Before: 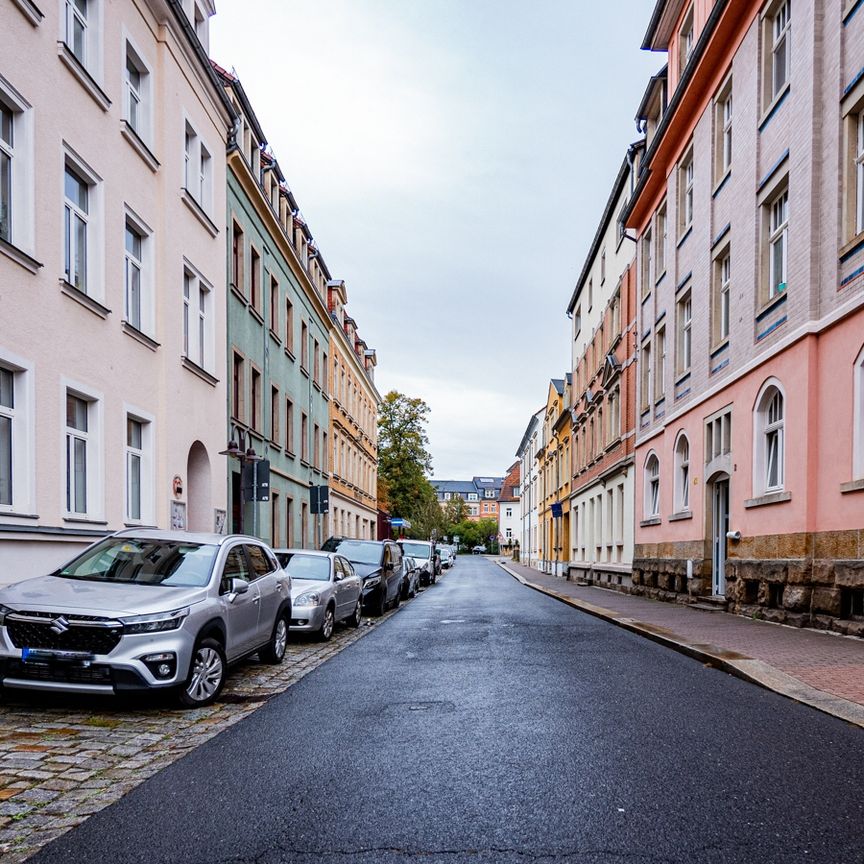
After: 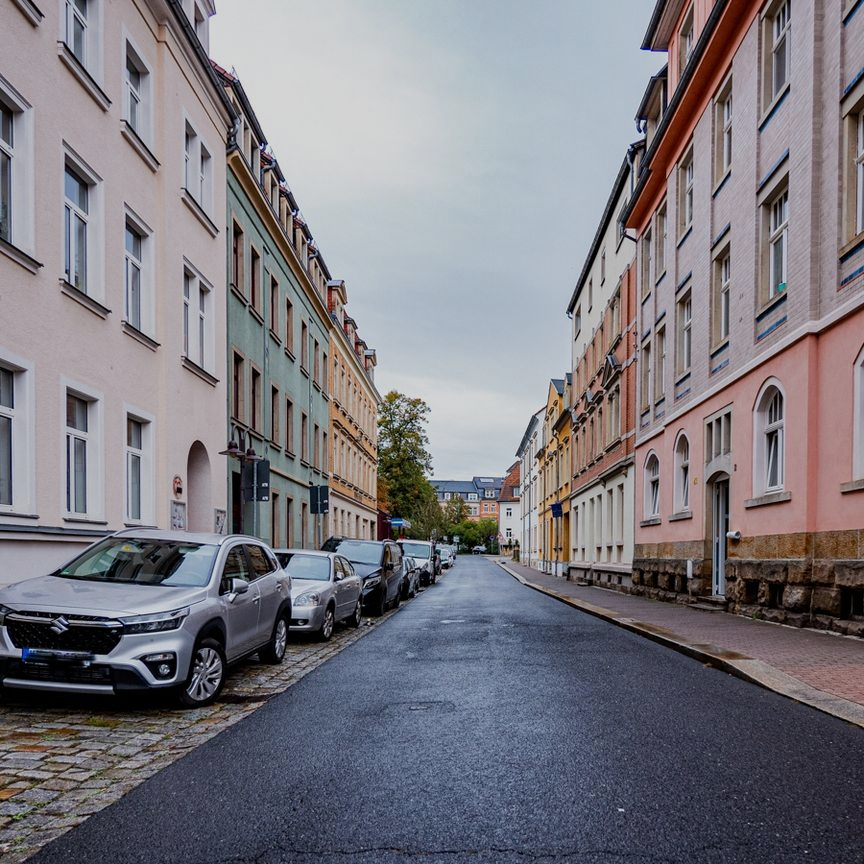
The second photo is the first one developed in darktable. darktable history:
shadows and highlights: shadows 36.15, highlights -28.13, soften with gaussian
exposure: exposure -0.547 EV, compensate highlight preservation false
